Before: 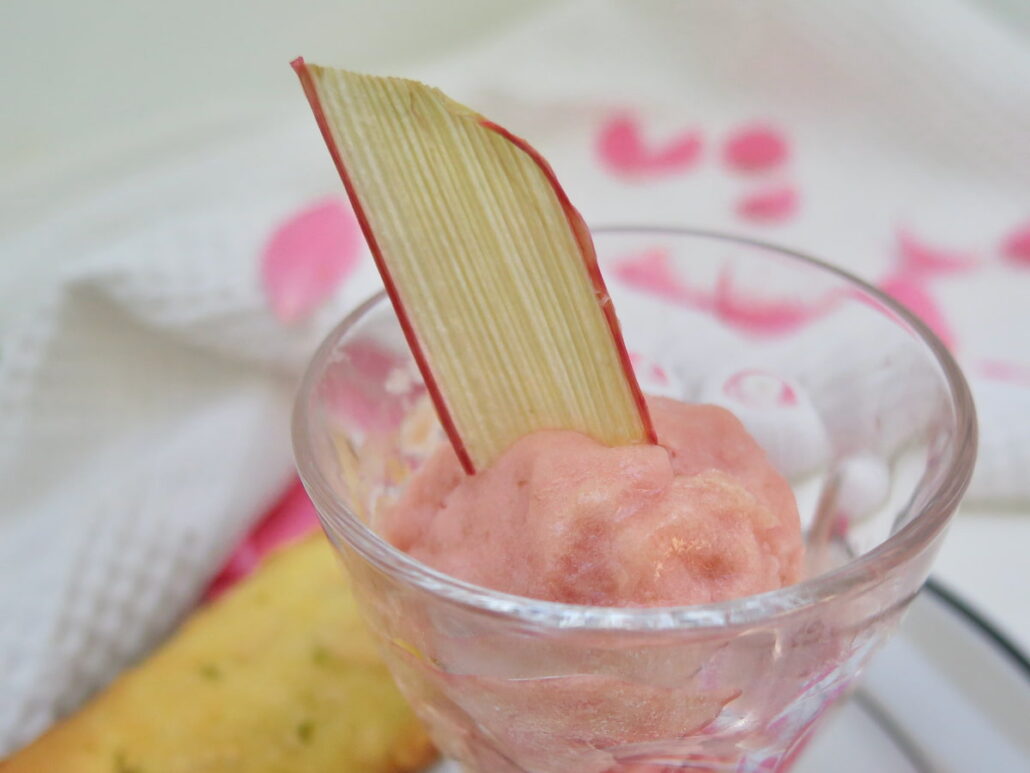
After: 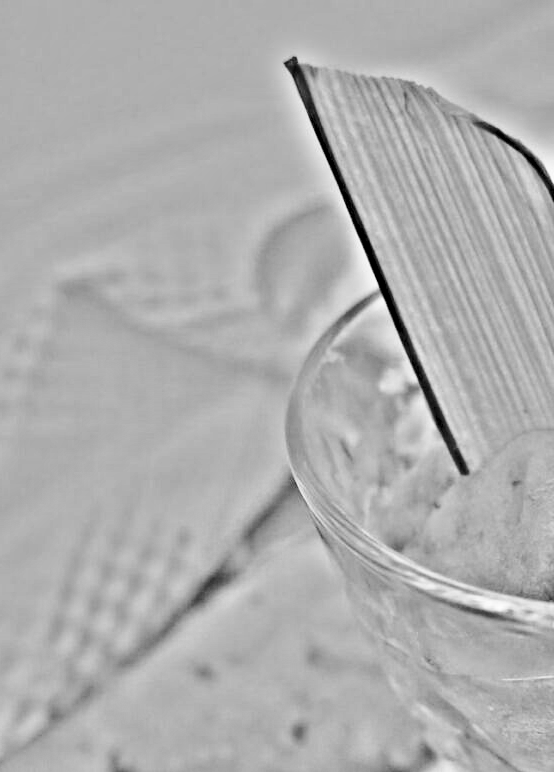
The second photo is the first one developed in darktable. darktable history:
contrast brightness saturation: brightness 0.13
base curve: curves: ch0 [(0, 0) (0.028, 0.03) (0.121, 0.232) (0.46, 0.748) (0.859, 0.968) (1, 1)], preserve colors none
crop: left 0.587%, right 45.588%, bottom 0.086%
highpass: on, module defaults
